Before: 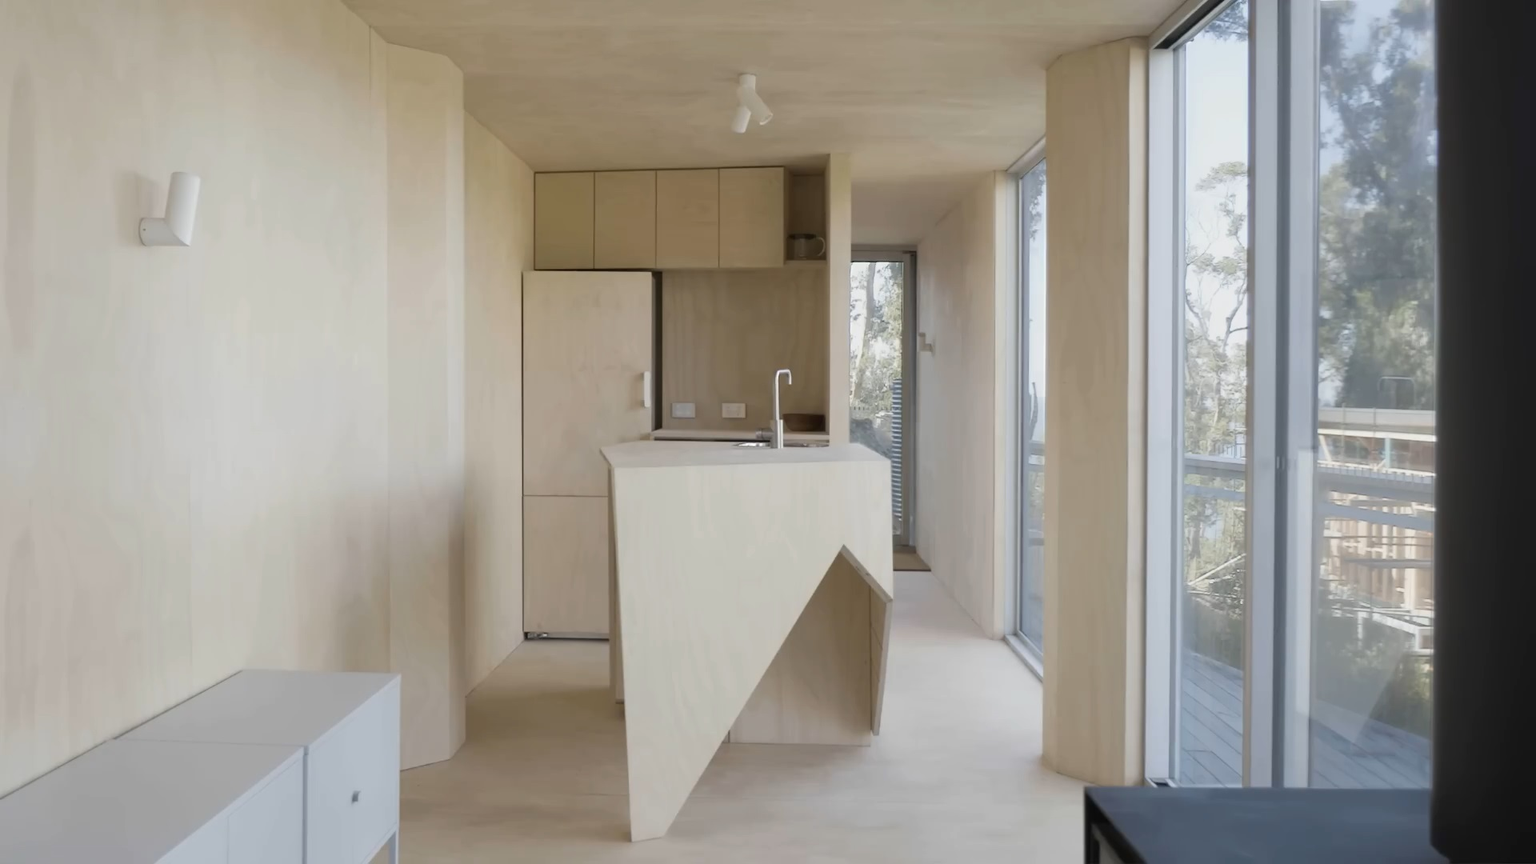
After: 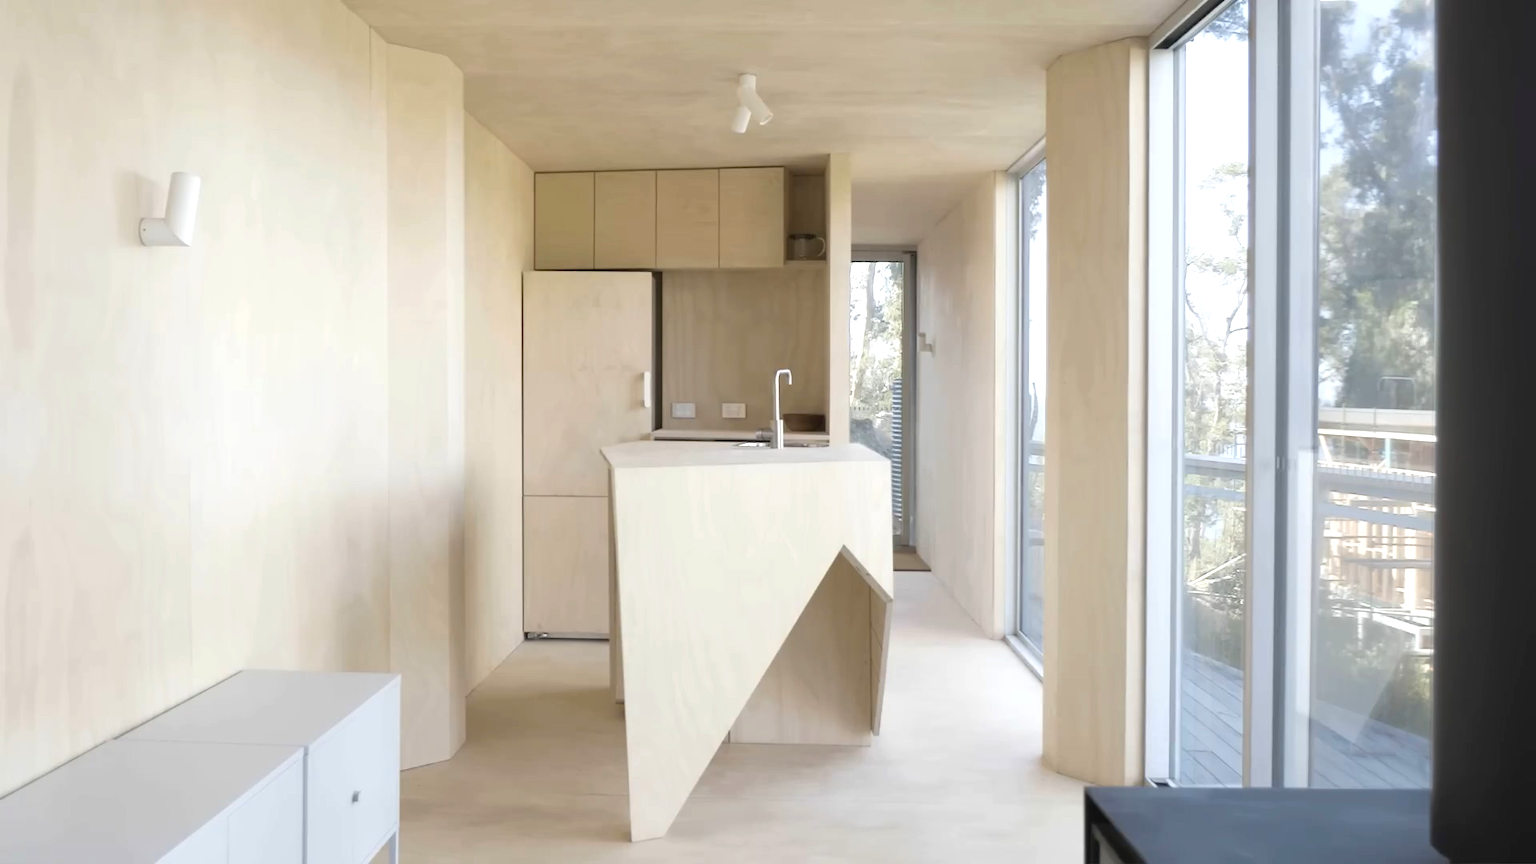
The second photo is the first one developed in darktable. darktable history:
exposure: exposure 0.669 EV, compensate highlight preservation false
